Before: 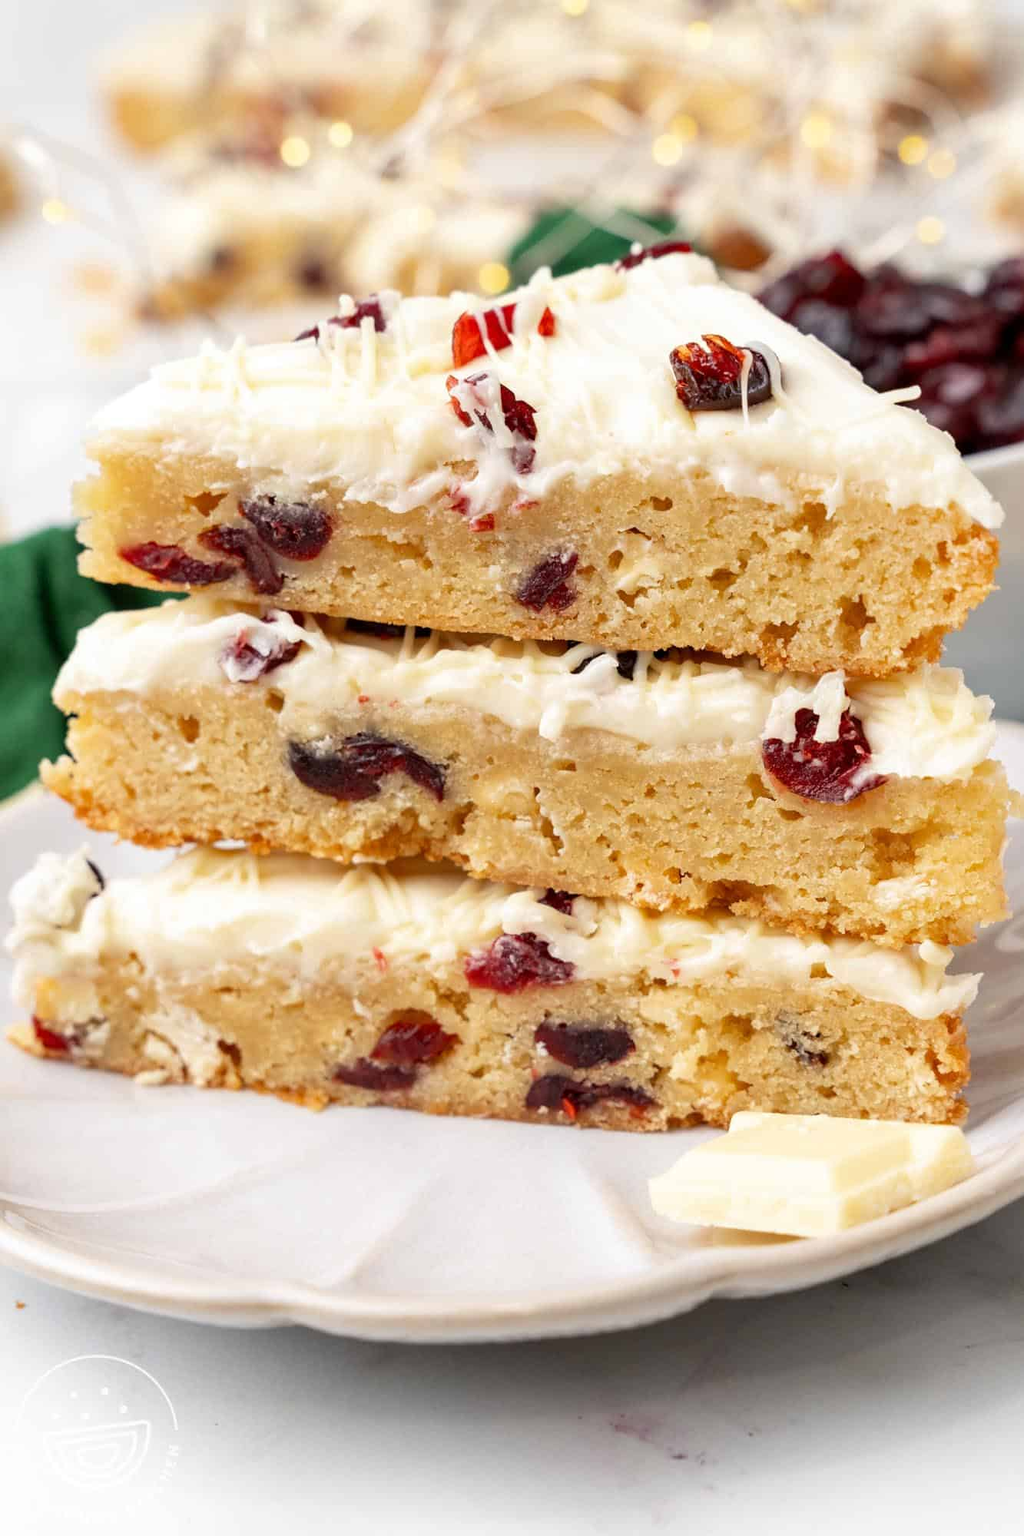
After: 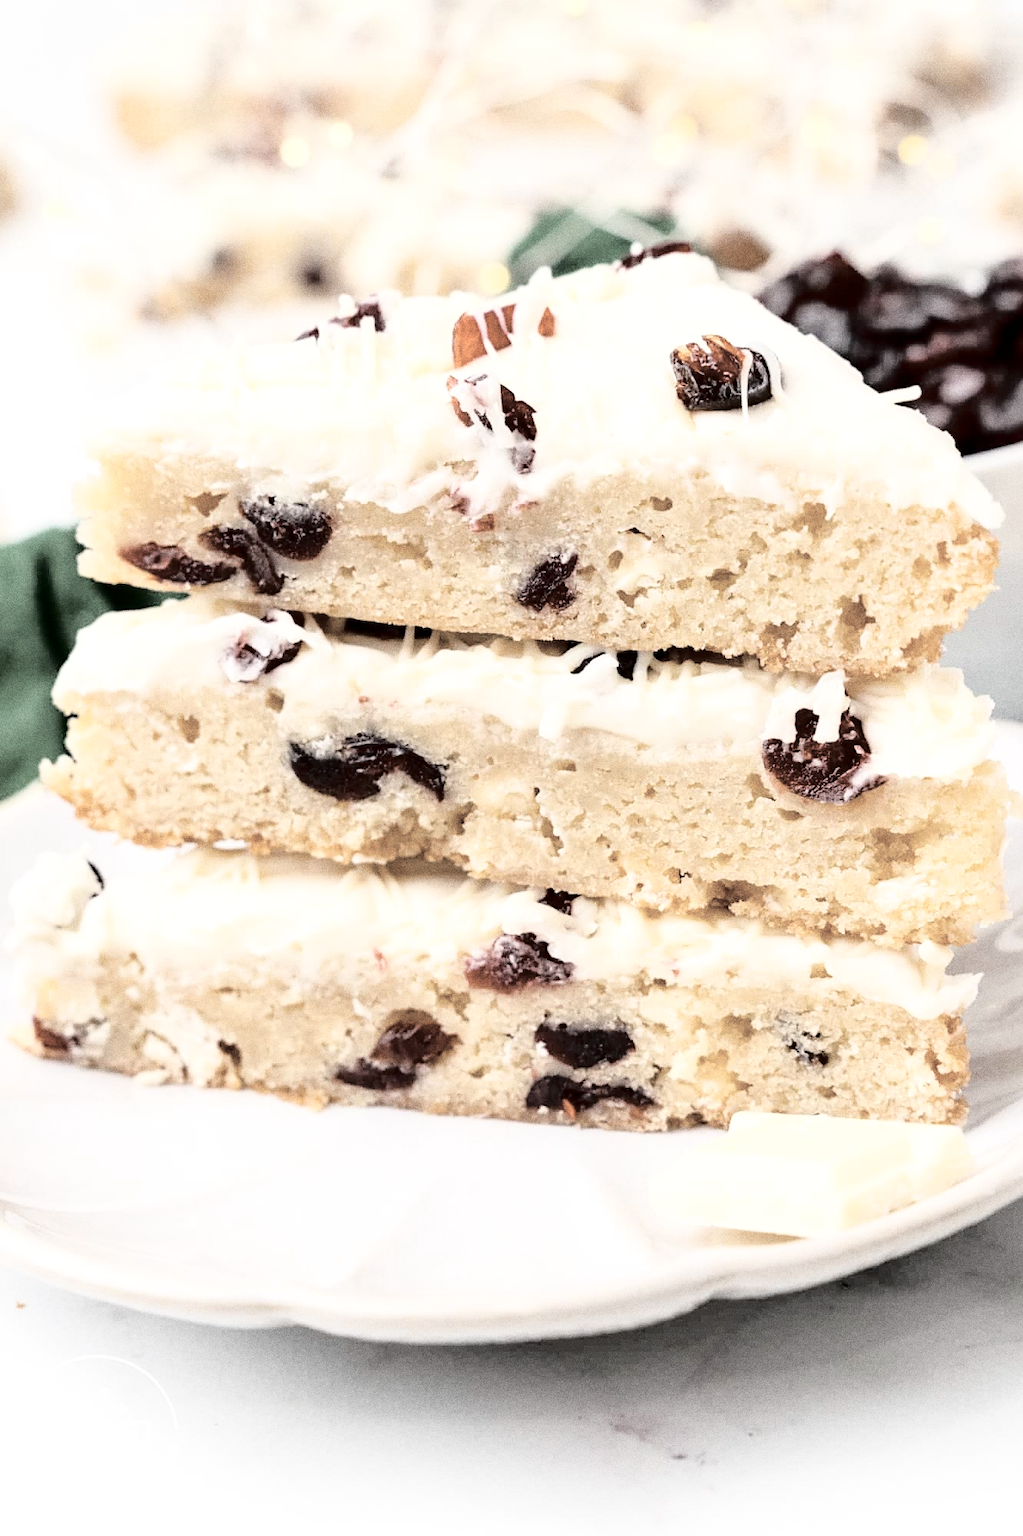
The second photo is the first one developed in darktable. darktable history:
color balance rgb: linear chroma grading › global chroma 10%, perceptual saturation grading › global saturation 5%, perceptual brilliance grading › global brilliance 4%, global vibrance 7%, saturation formula JzAzBz (2021)
color correction: saturation 0.3
grain: coarseness 0.09 ISO, strength 40%
fill light: exposure -2 EV, width 8.6
base curve: curves: ch0 [(0, 0) (0.032, 0.037) (0.105, 0.228) (0.435, 0.76) (0.856, 0.983) (1, 1)]
